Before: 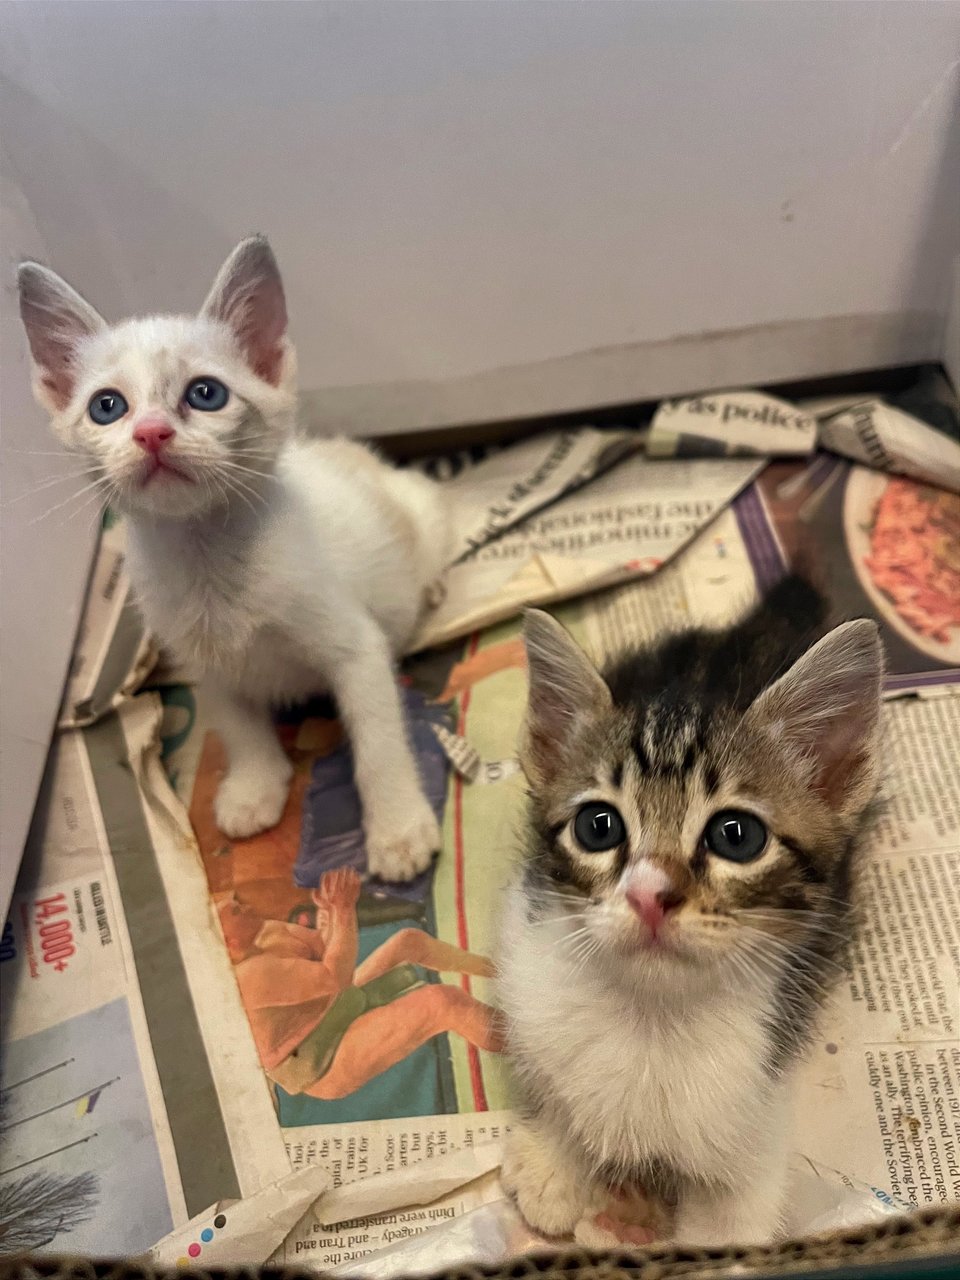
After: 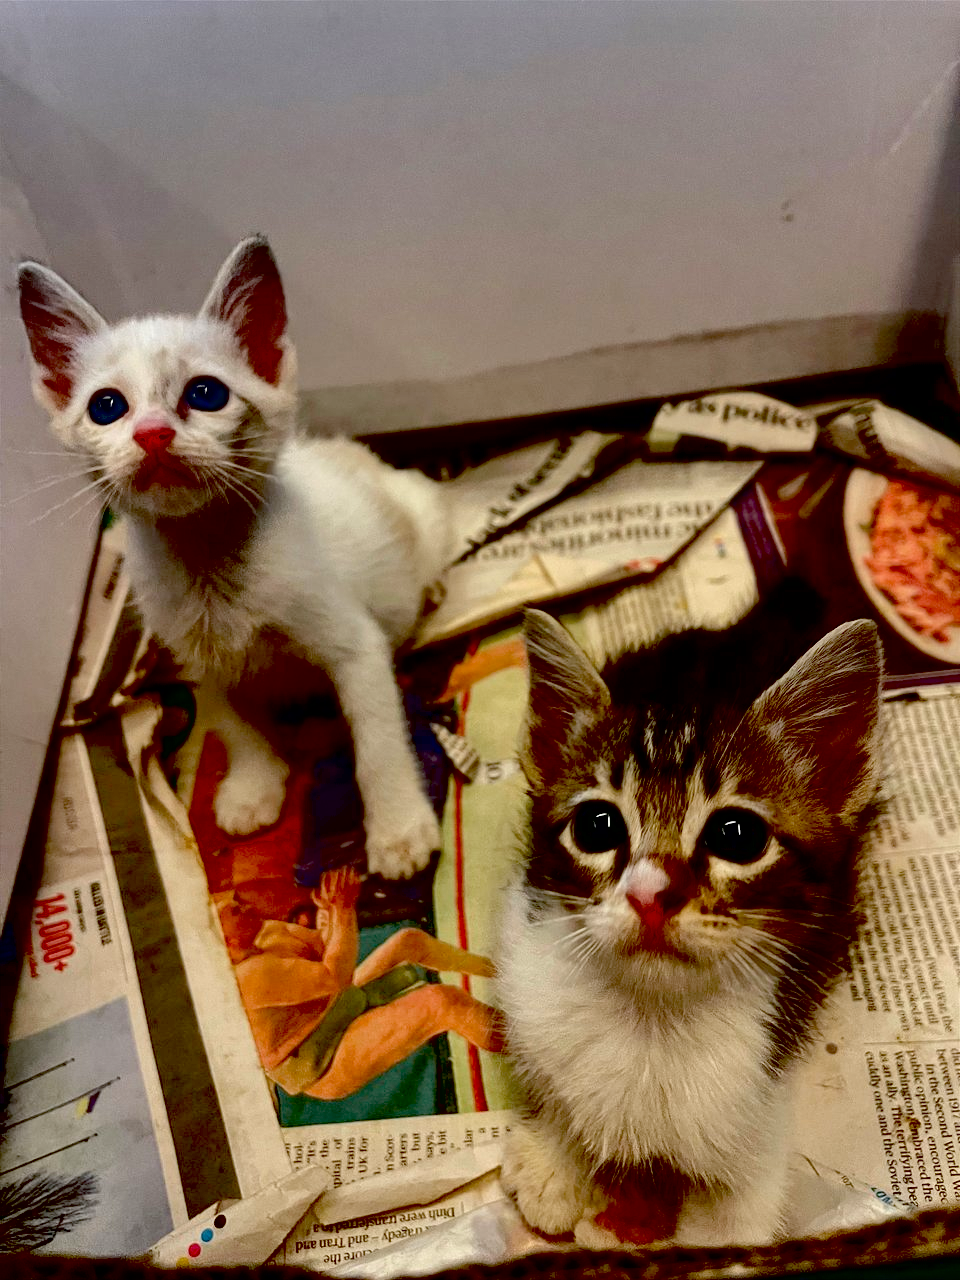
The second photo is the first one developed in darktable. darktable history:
exposure: black level correction 0.1, exposure -0.092 EV, compensate highlight preservation false
local contrast: mode bilateral grid, contrast 20, coarseness 50, detail 120%, midtone range 0.2
